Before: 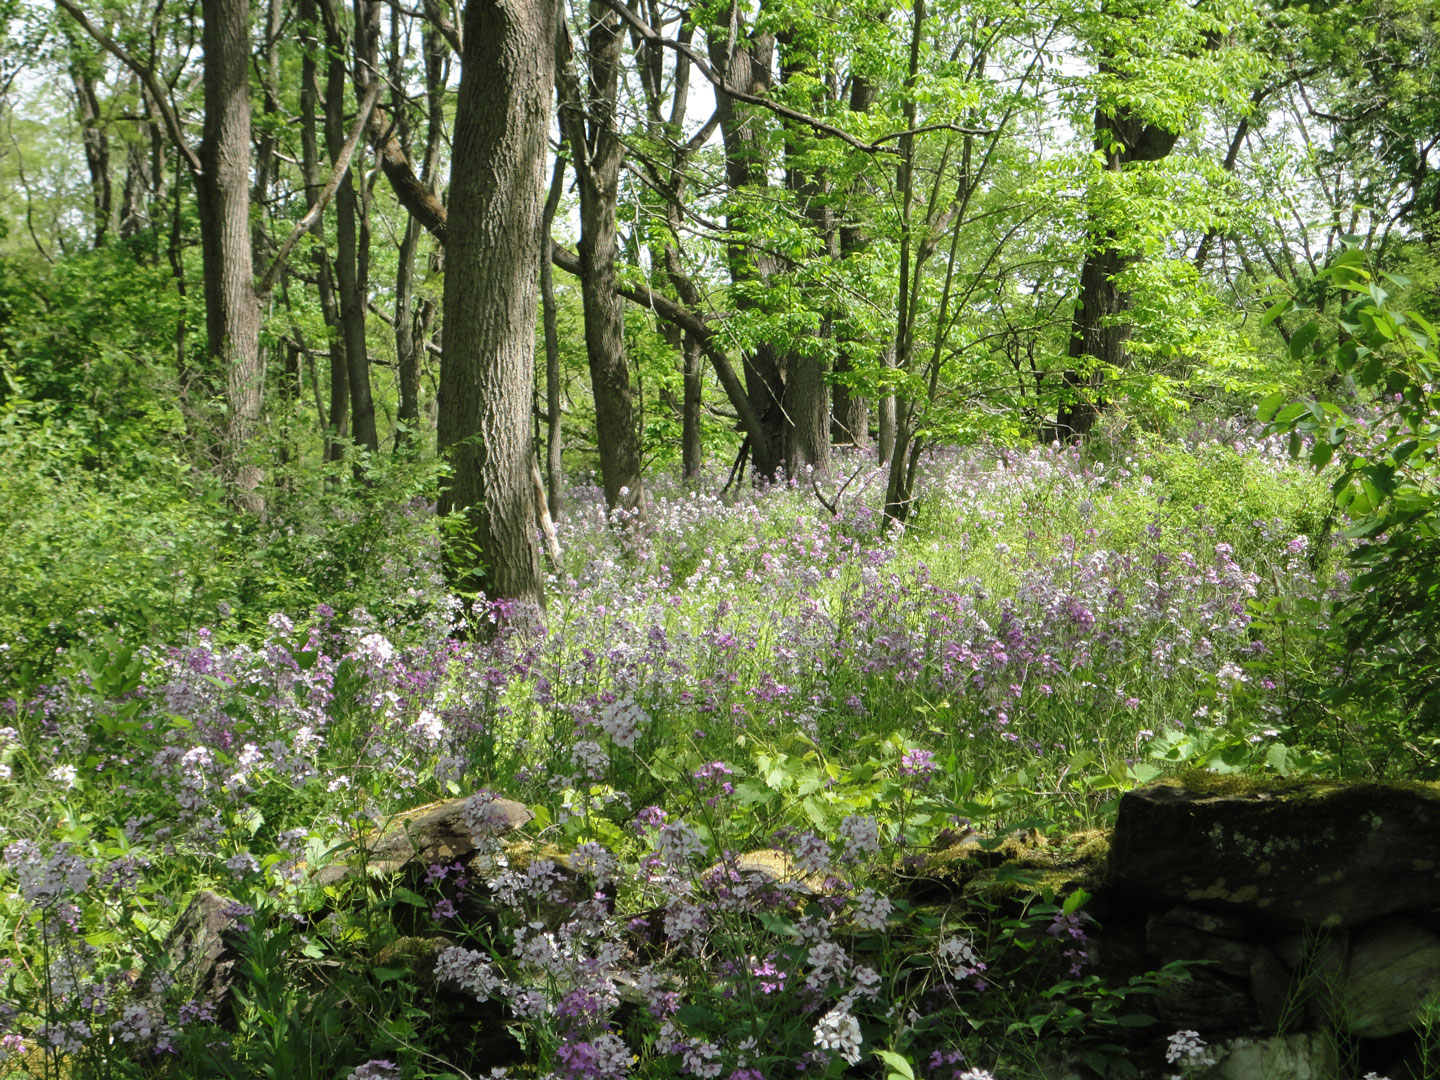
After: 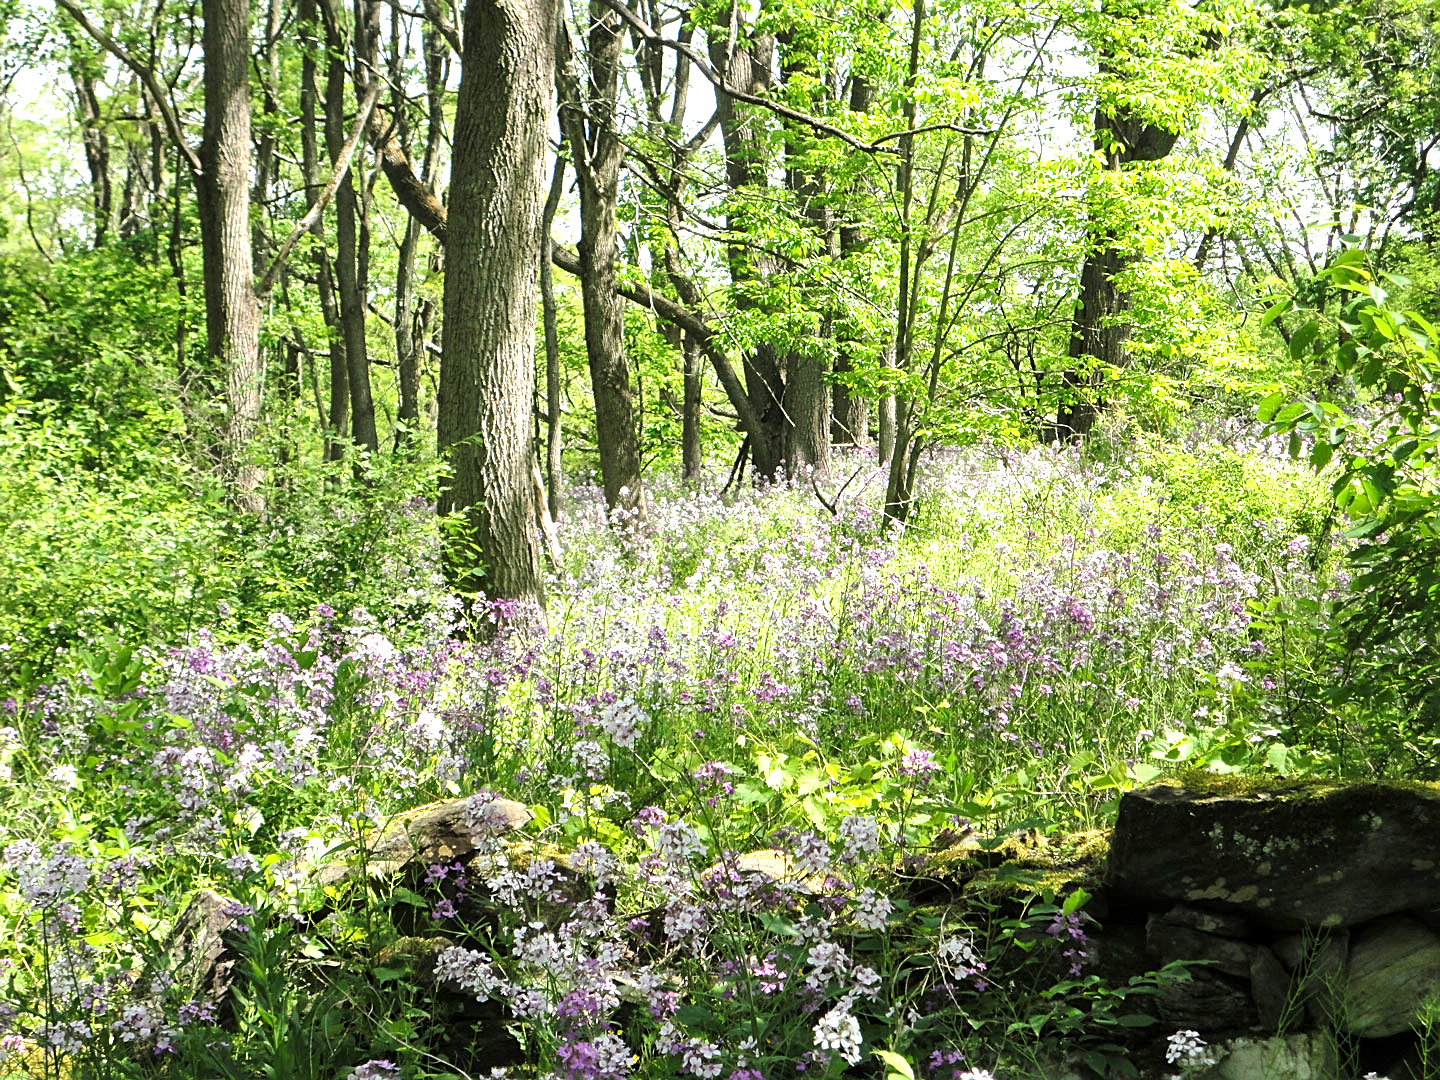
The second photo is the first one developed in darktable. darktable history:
local contrast: mode bilateral grid, contrast 20, coarseness 50, detail 130%, midtone range 0.2
exposure: black level correction 0, exposure 0.953 EV, compensate exposure bias true, compensate highlight preservation false
sharpen: on, module defaults
color balance rgb: perceptual saturation grading › global saturation 3.7%, global vibrance 5.56%, contrast 3.24%
